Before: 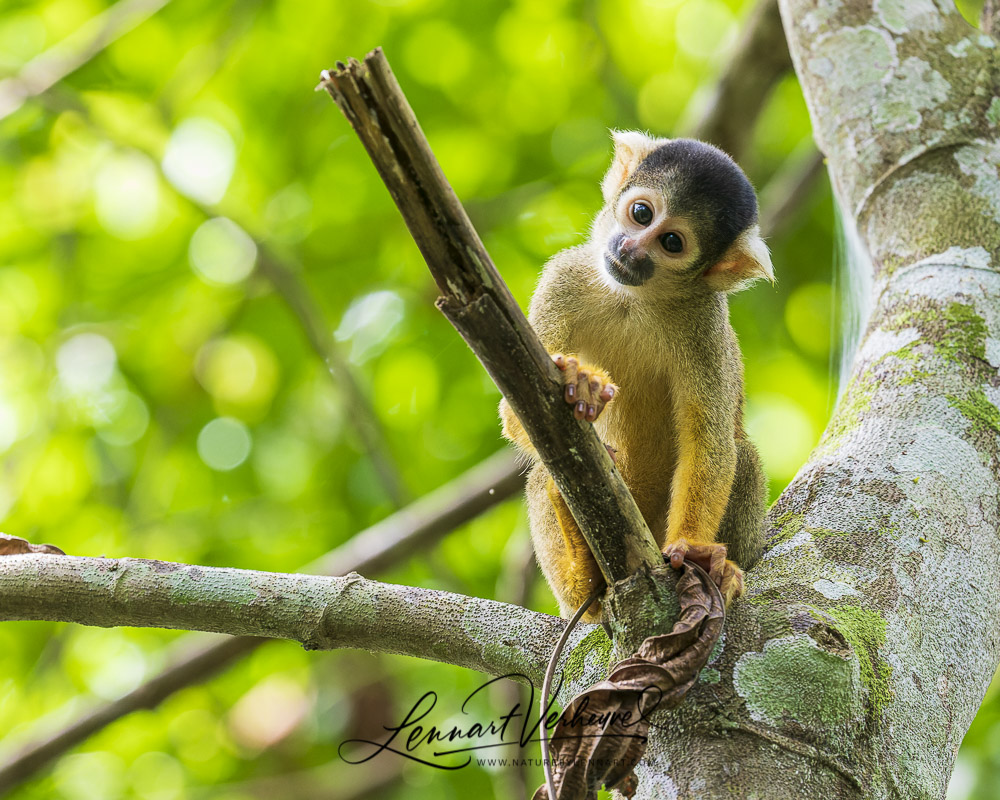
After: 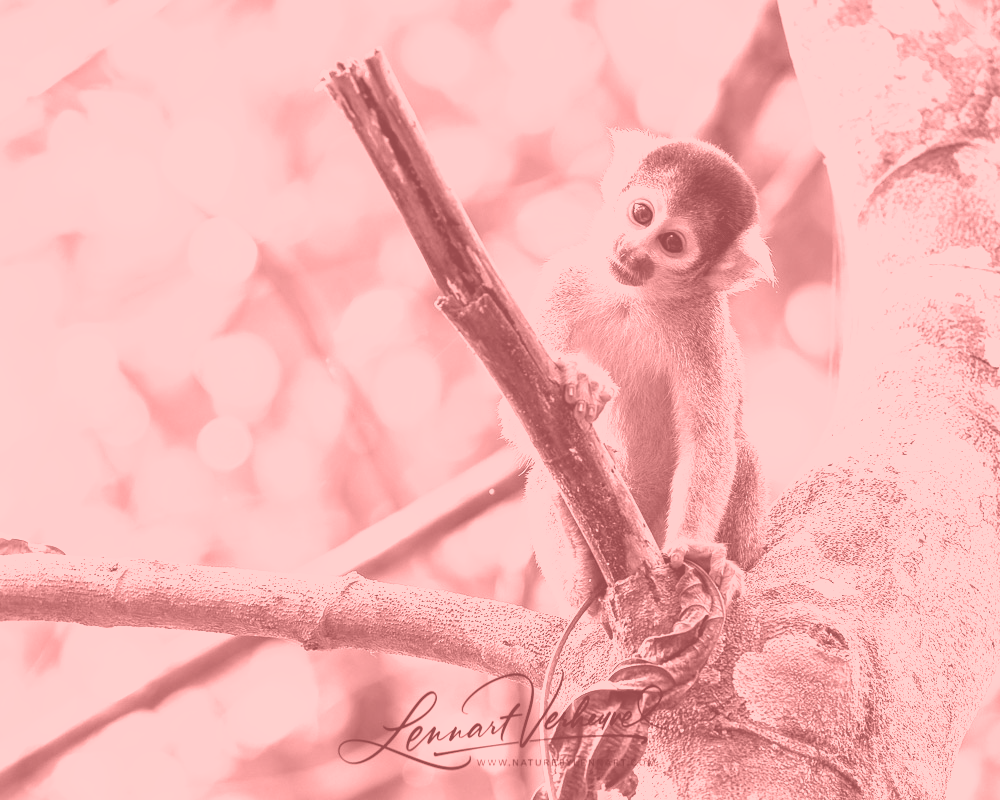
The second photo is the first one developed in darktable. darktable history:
levels: levels [0.012, 0.367, 0.697]
velvia: strength 50%
colorize: saturation 51%, source mix 50.67%, lightness 50.67%
